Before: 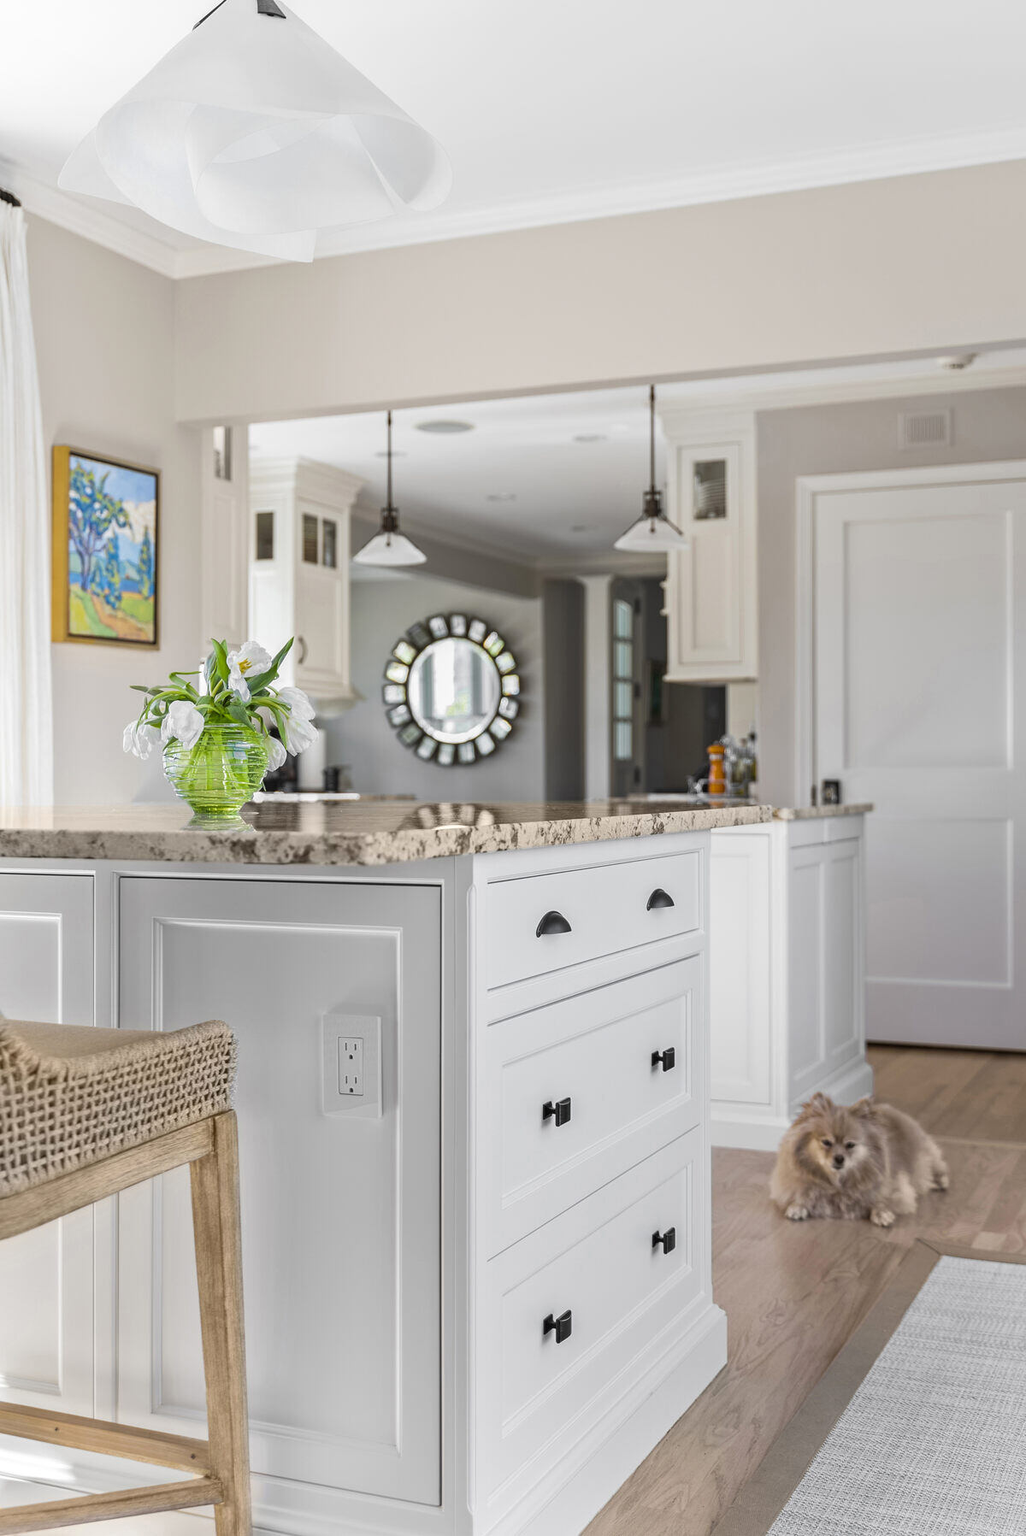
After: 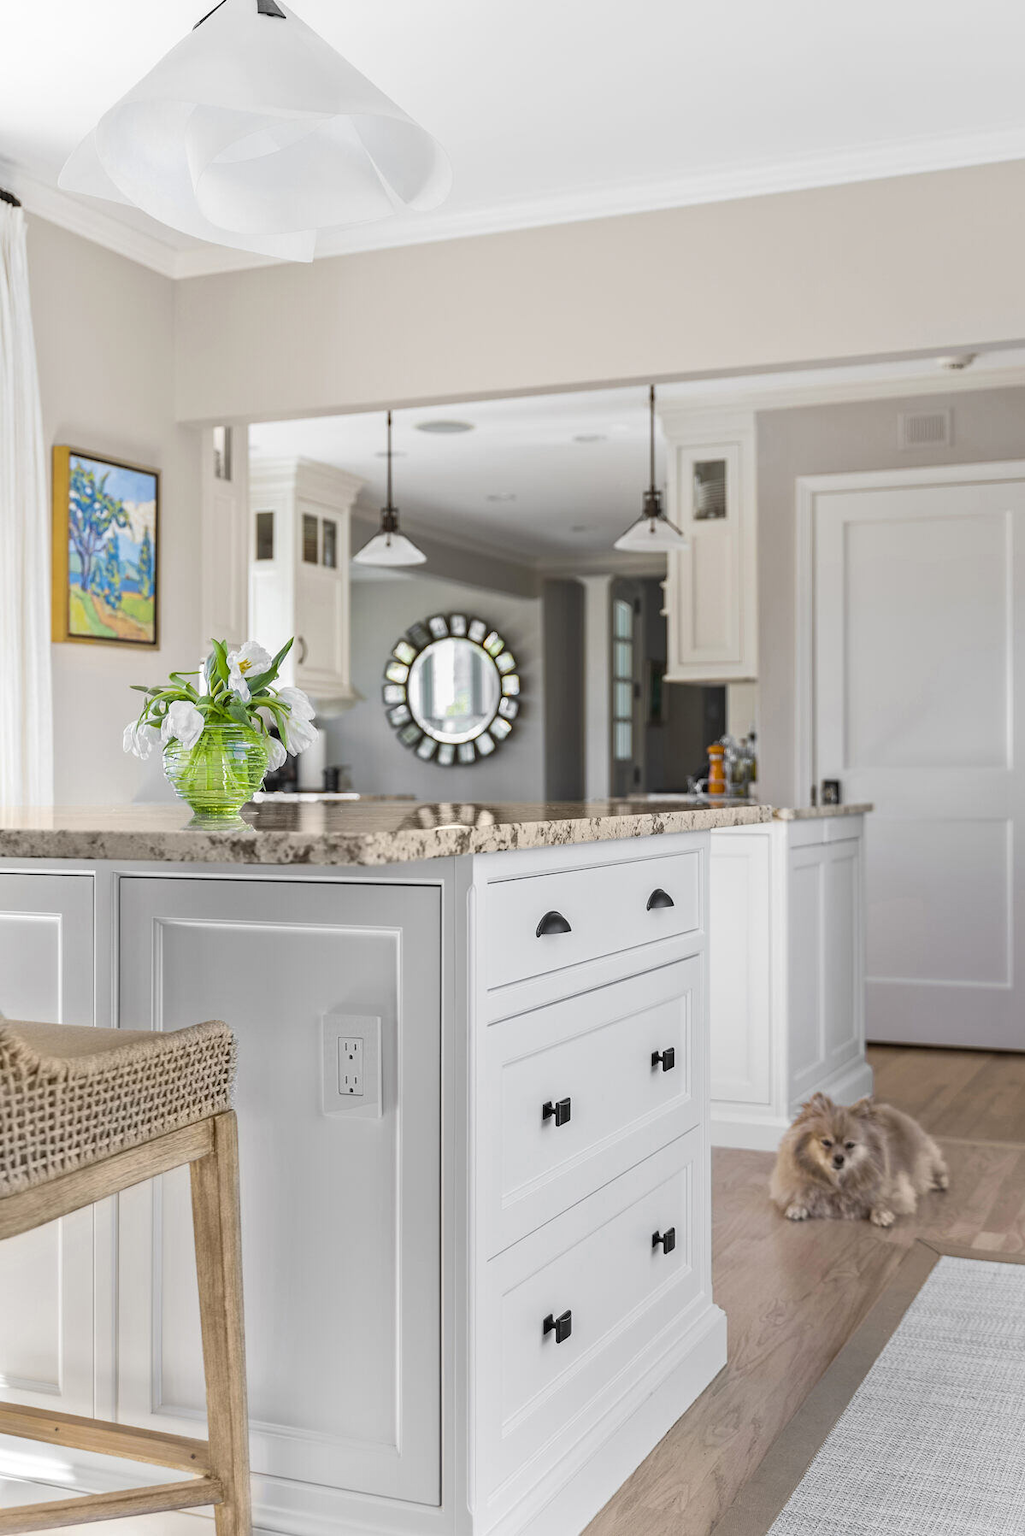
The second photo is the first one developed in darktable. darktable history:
tone equalizer: -7 EV 0.098 EV
